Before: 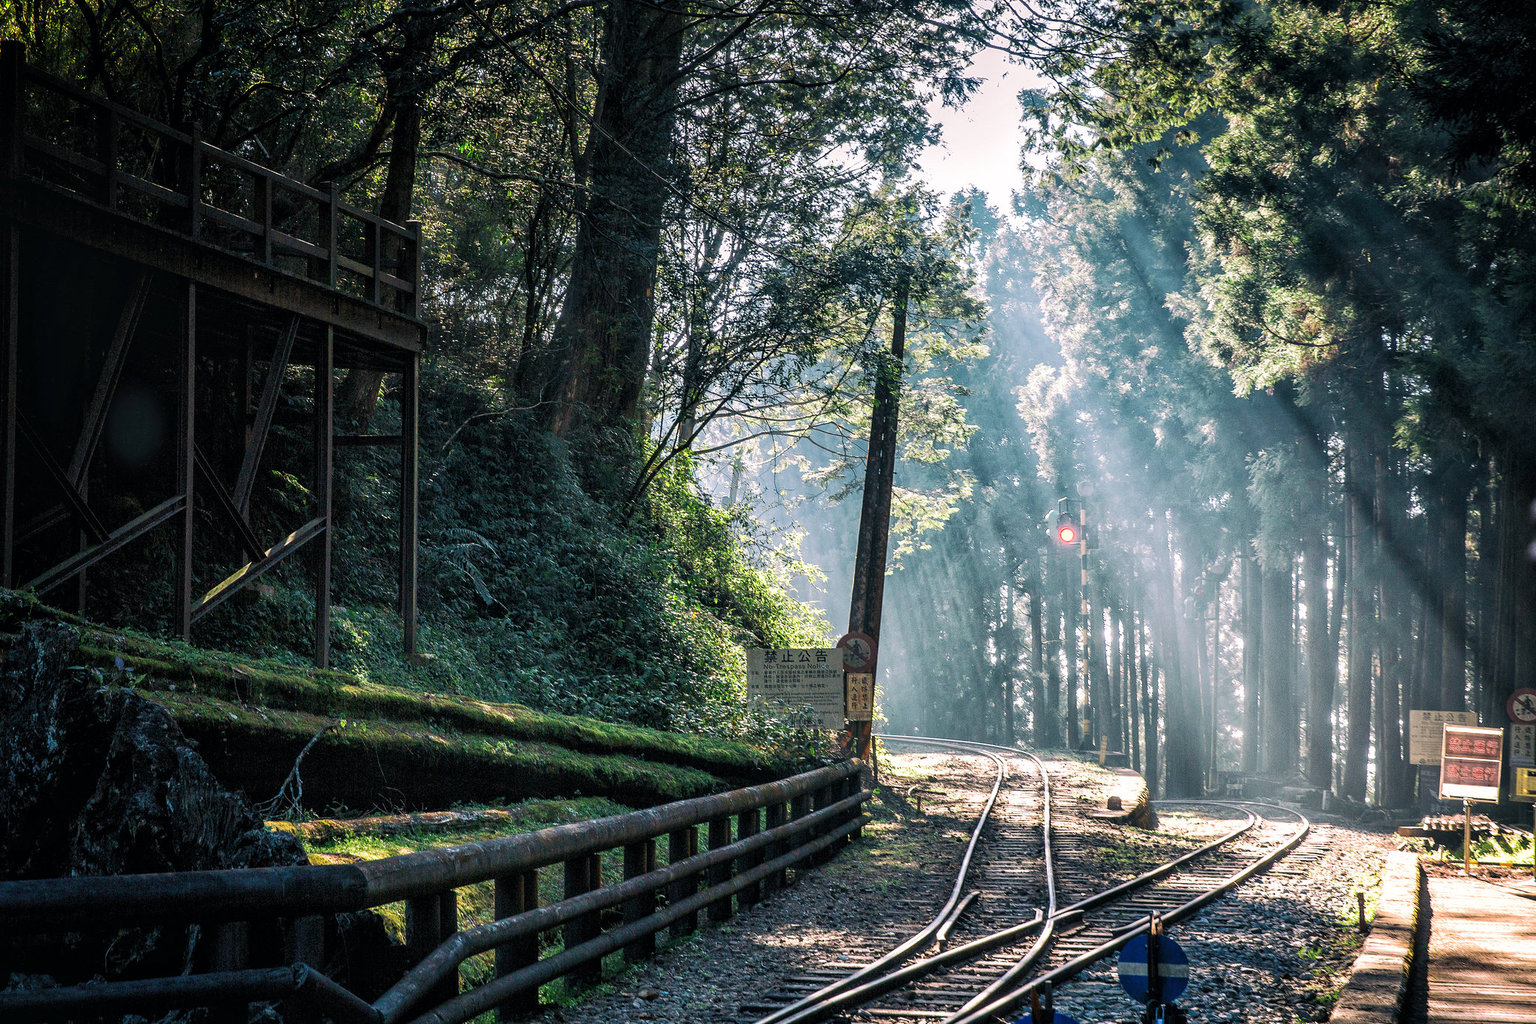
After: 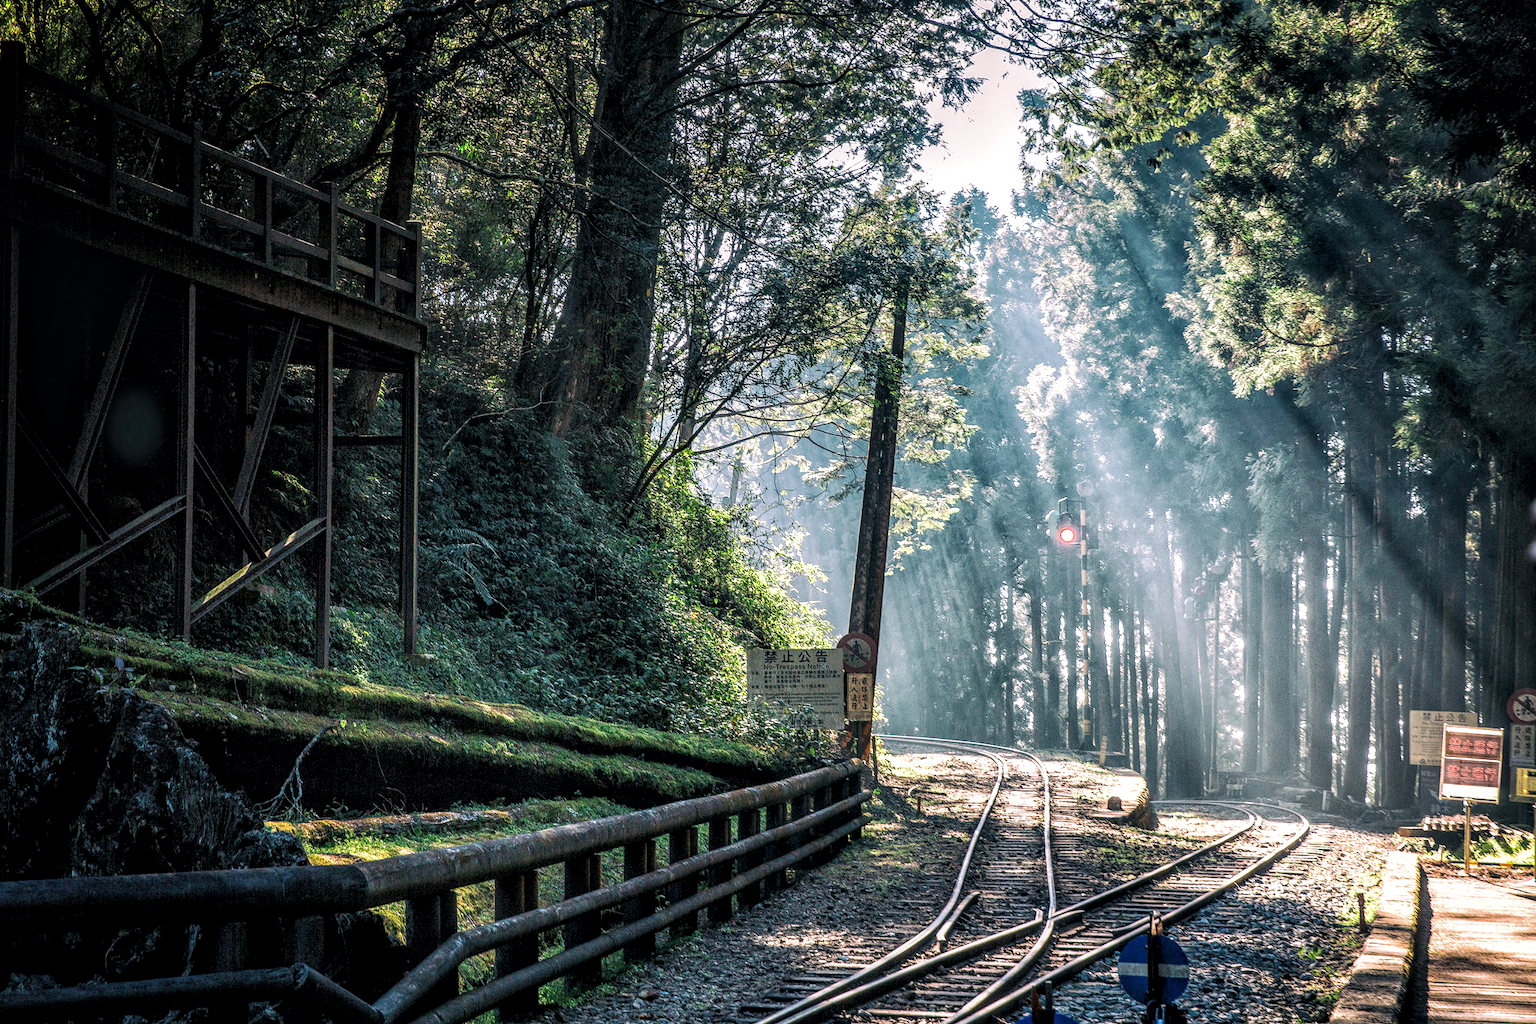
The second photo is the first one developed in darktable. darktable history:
local contrast: highlights 61%, detail 143%, midtone range 0.422
